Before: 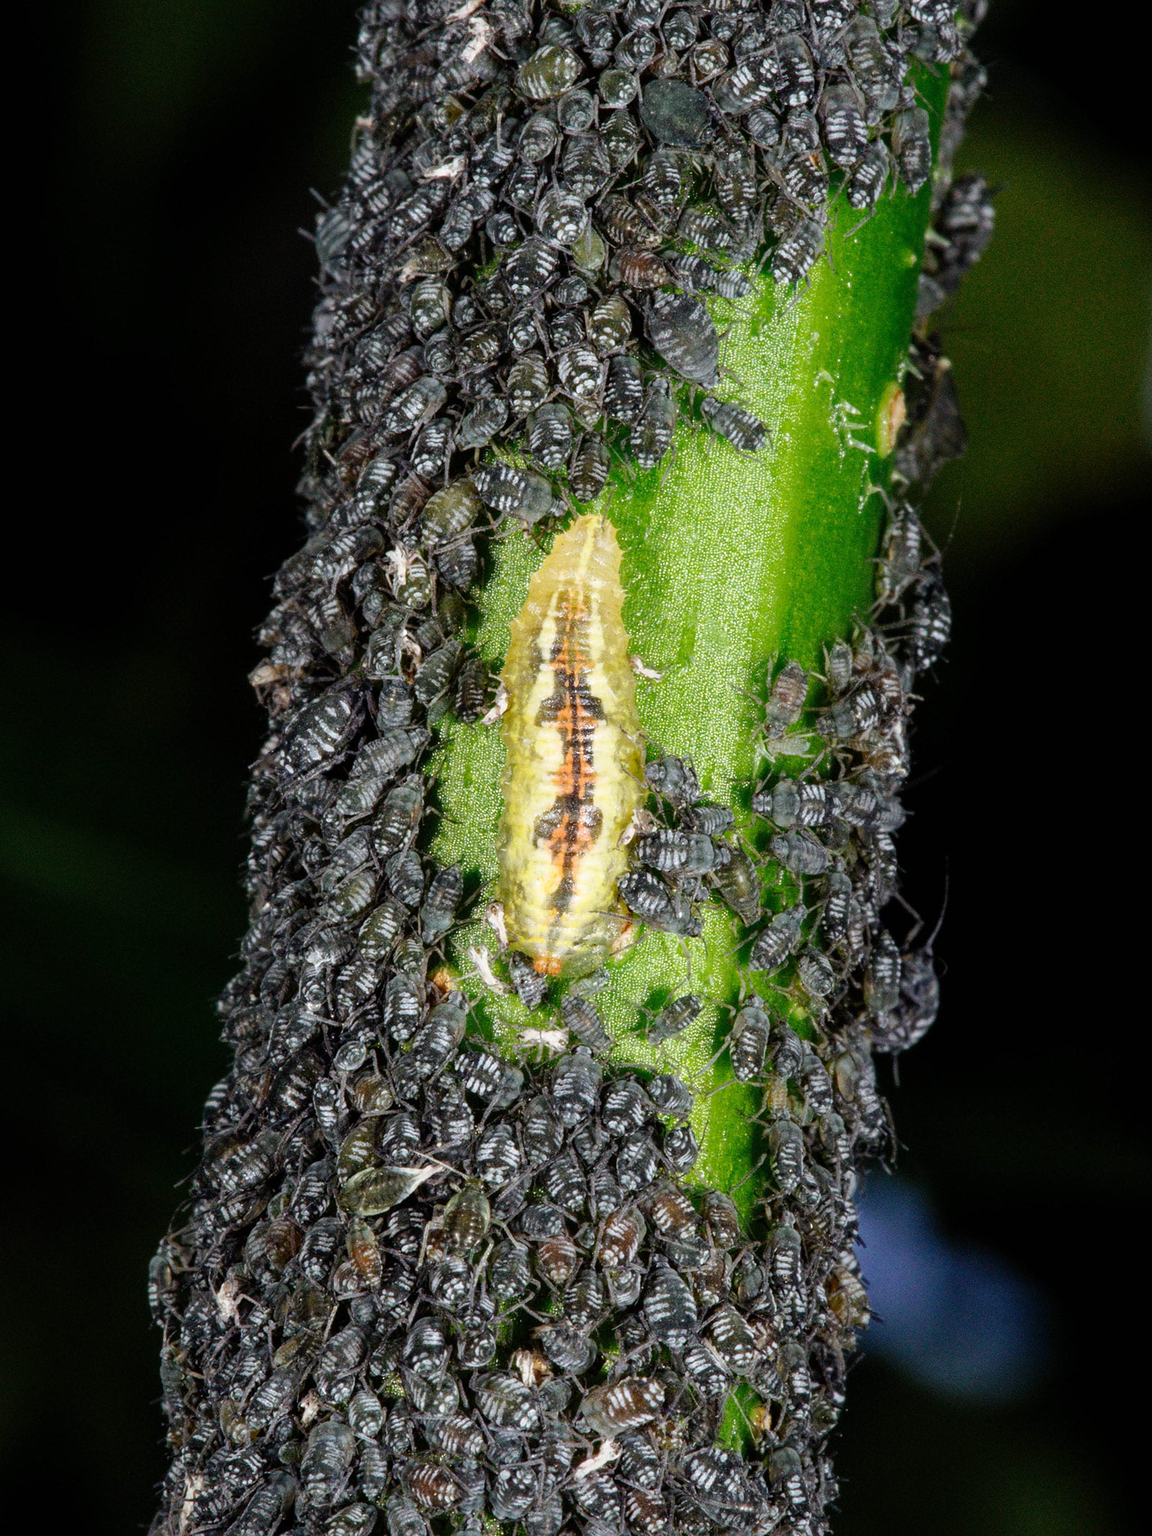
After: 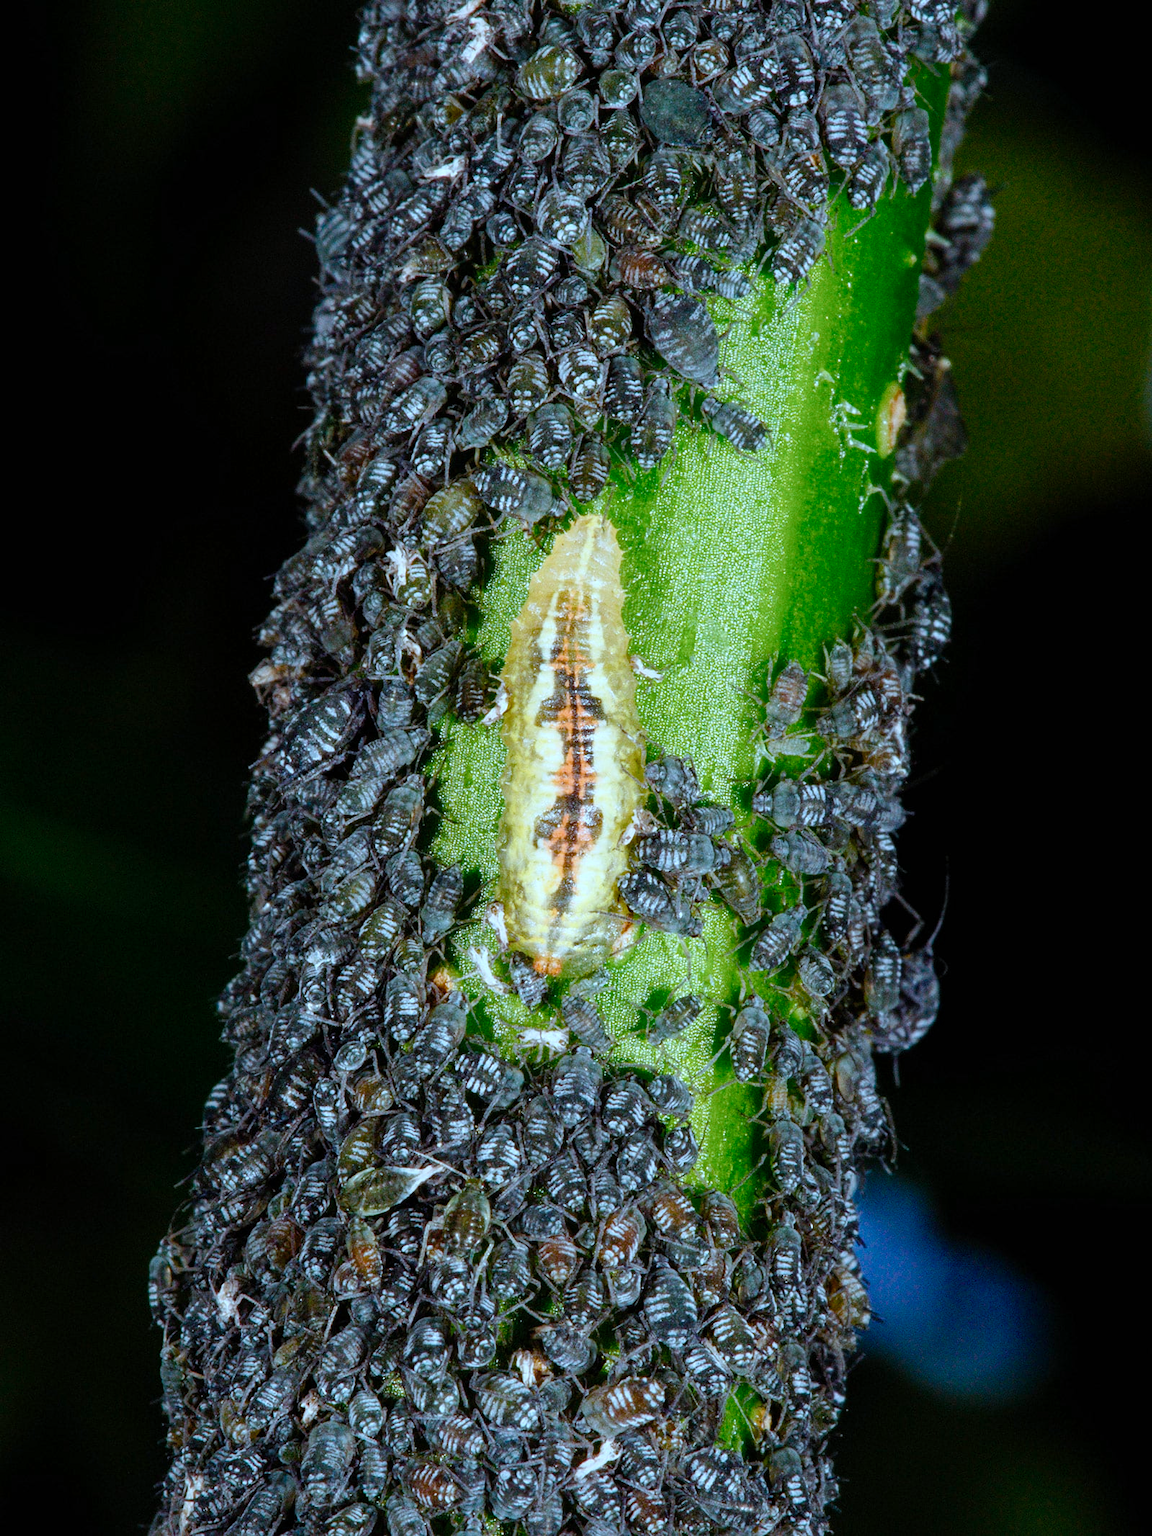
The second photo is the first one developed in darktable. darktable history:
color correction: highlights a* -9.35, highlights b* -23.15
color balance rgb: perceptual saturation grading › global saturation 20%, perceptual saturation grading › highlights -25%, perceptual saturation grading › shadows 50%
